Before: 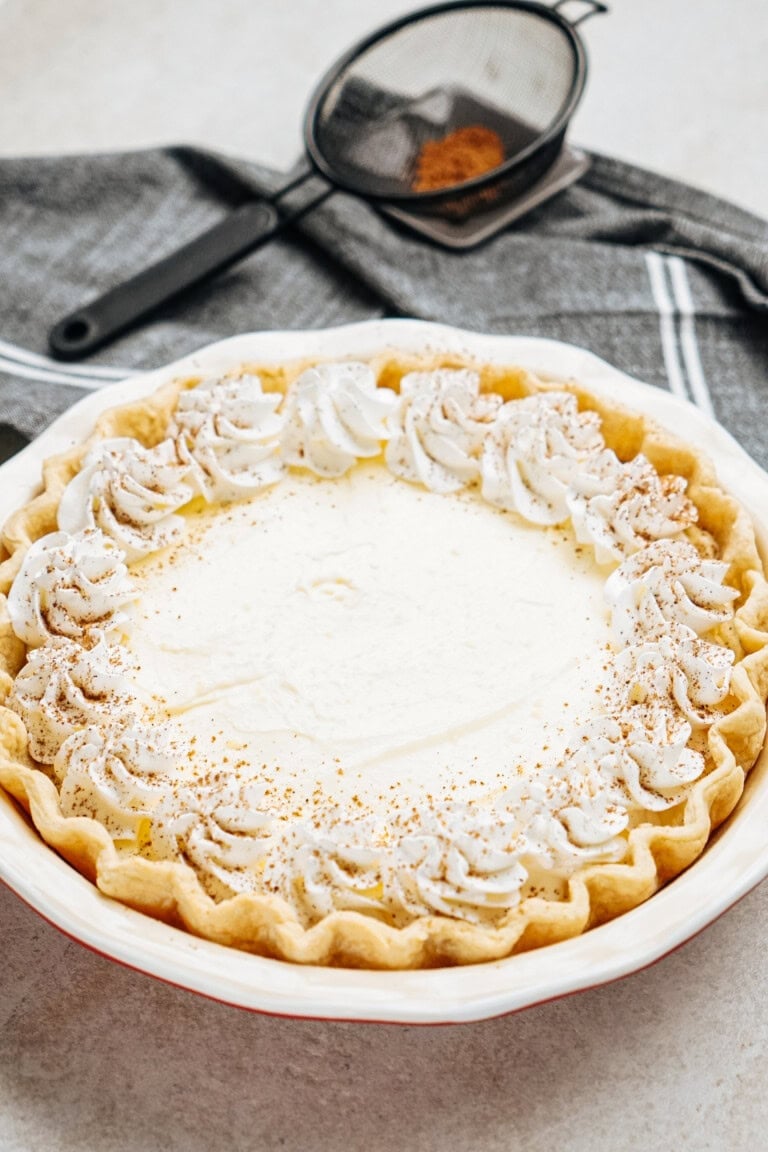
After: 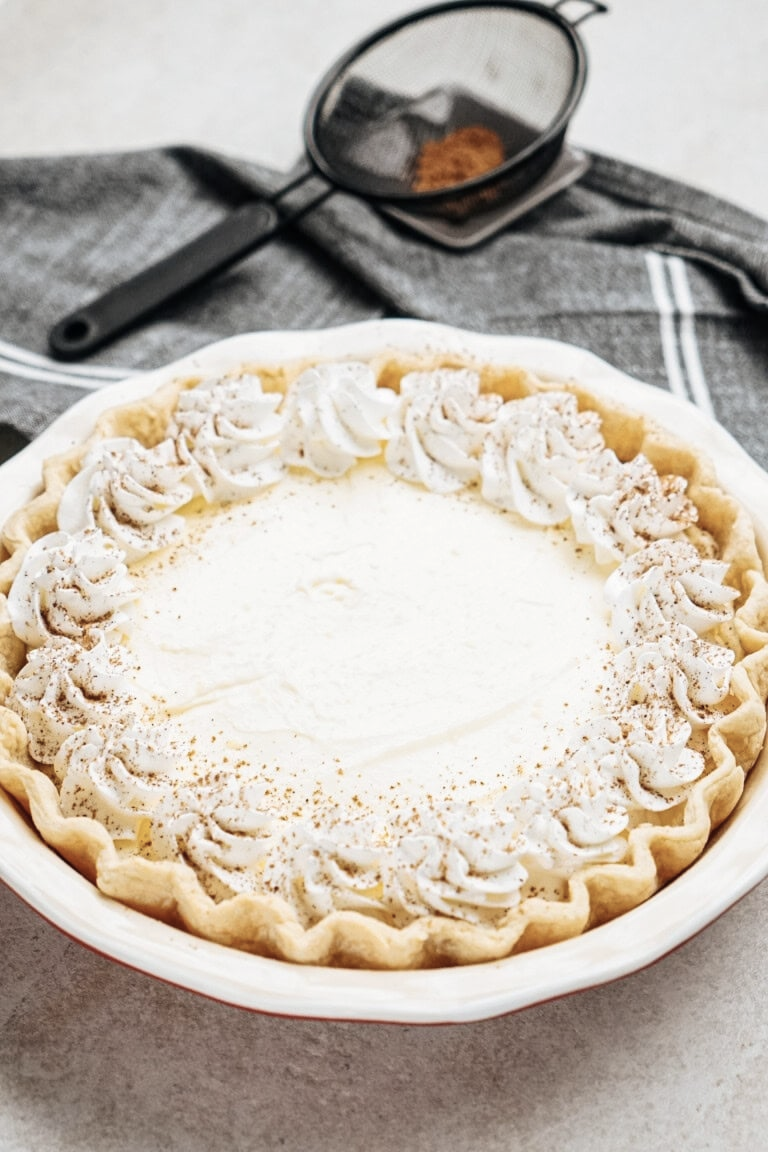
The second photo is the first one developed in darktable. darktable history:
contrast brightness saturation: contrast 0.1, saturation -0.299
